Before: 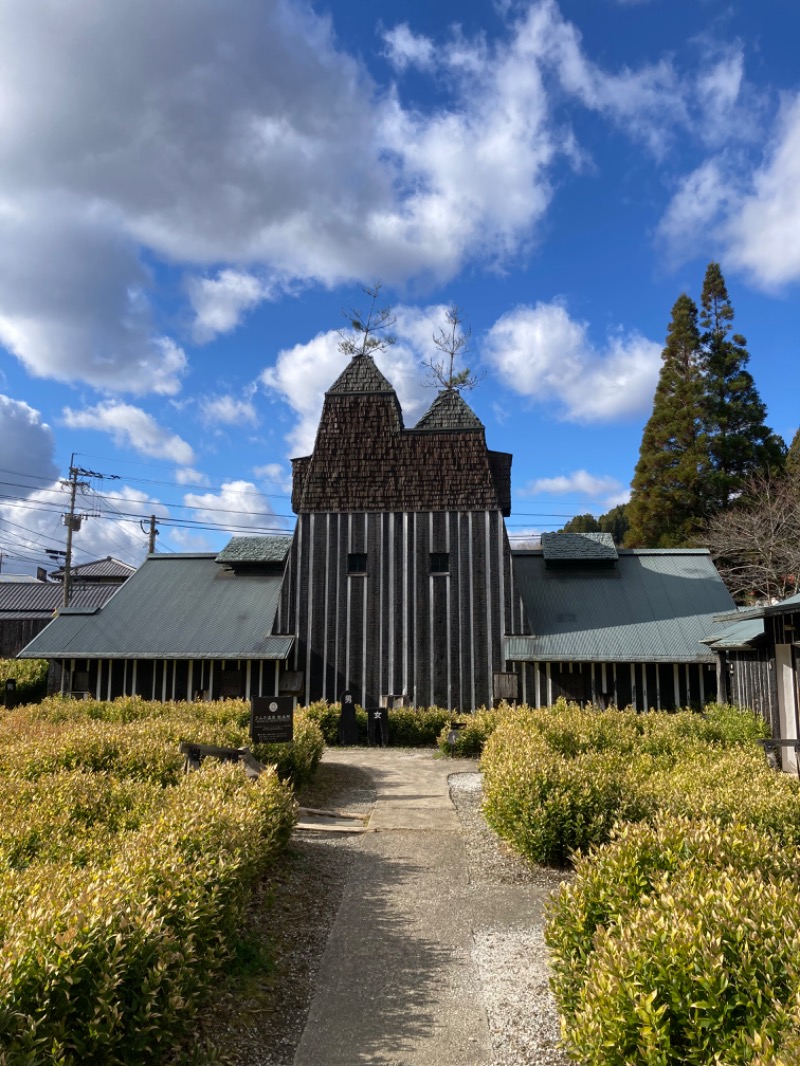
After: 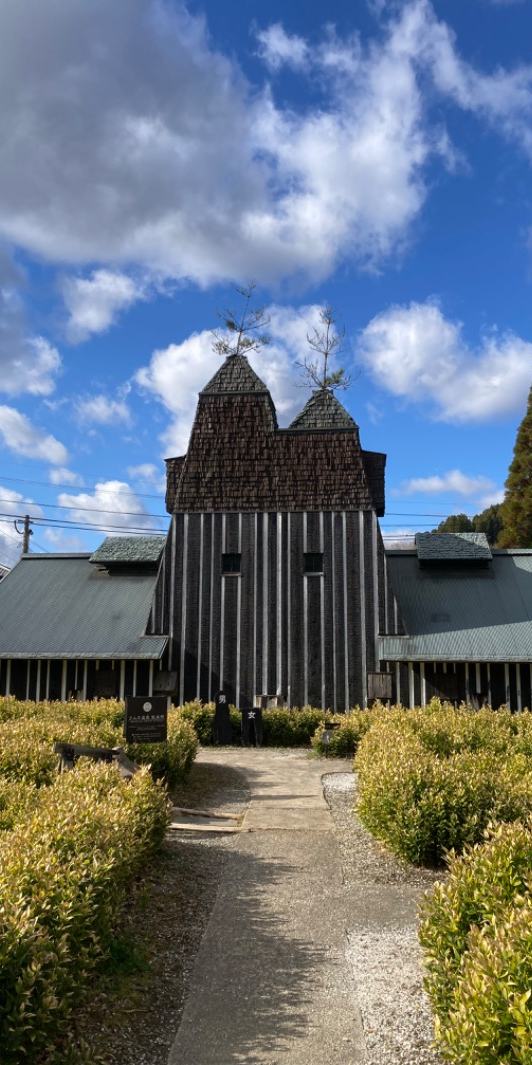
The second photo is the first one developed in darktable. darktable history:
crop and rotate: left 15.847%, right 17.534%
